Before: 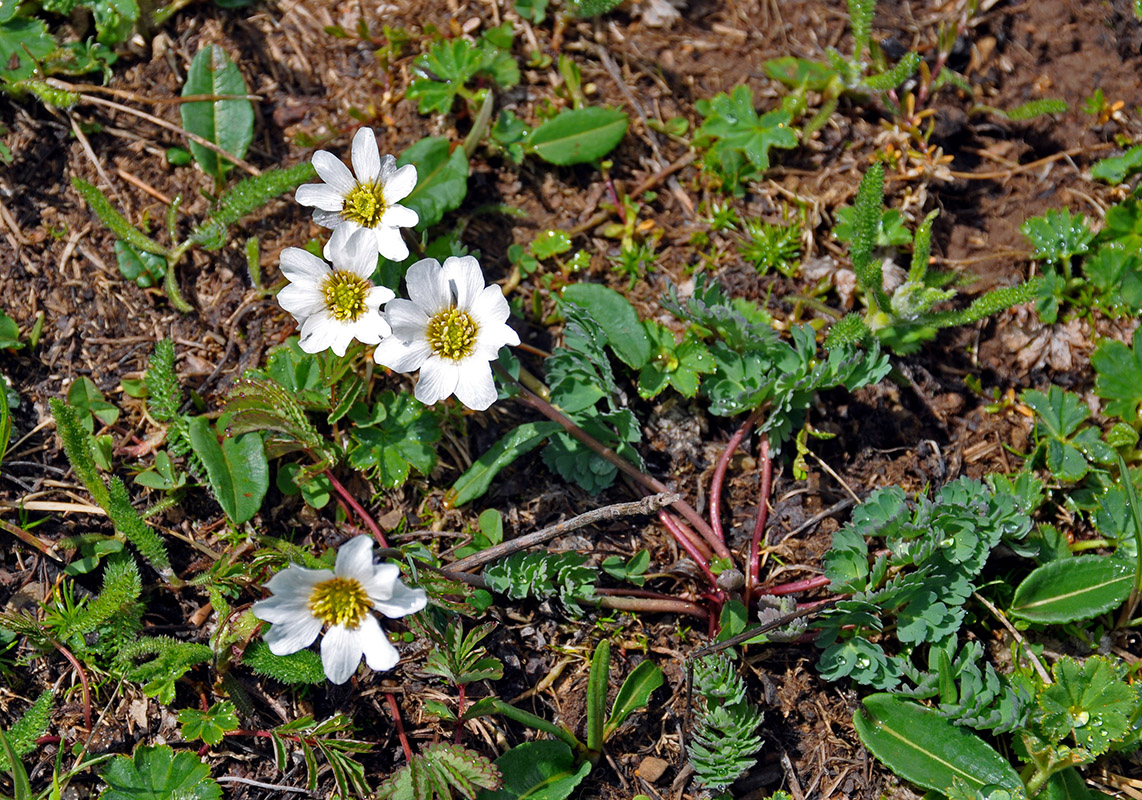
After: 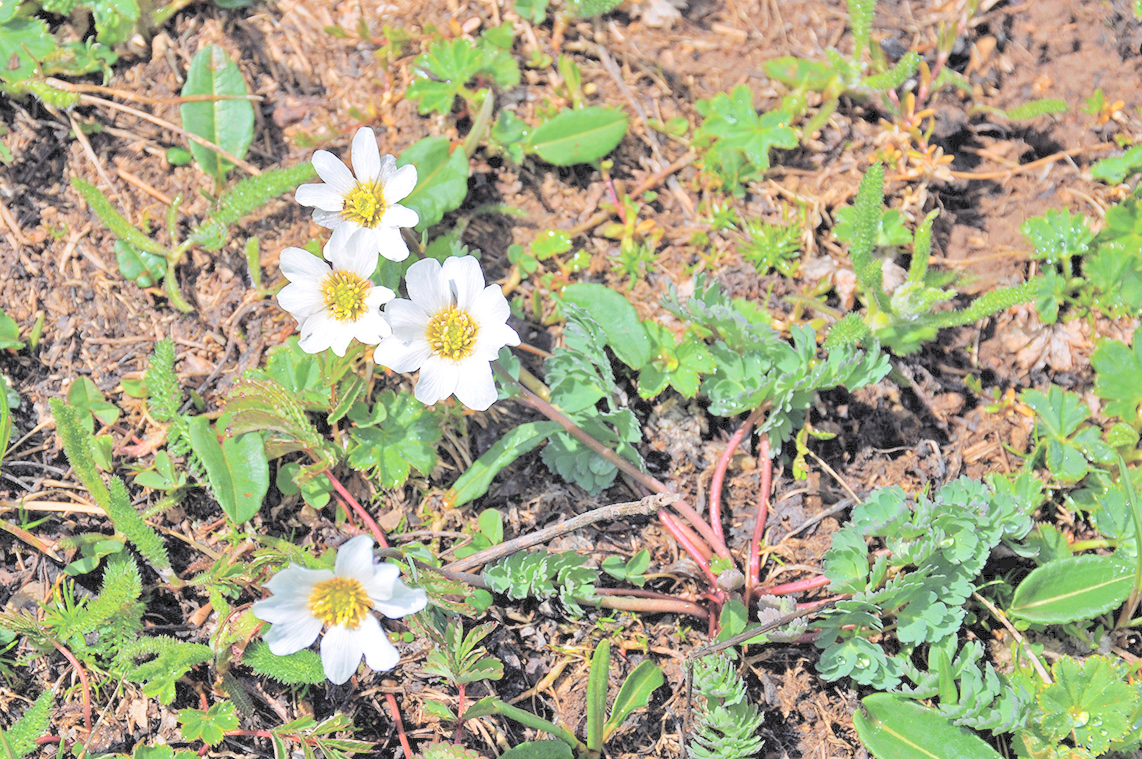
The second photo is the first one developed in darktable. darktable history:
contrast brightness saturation: brightness 1
crop and rotate: top 0%, bottom 5.097%
